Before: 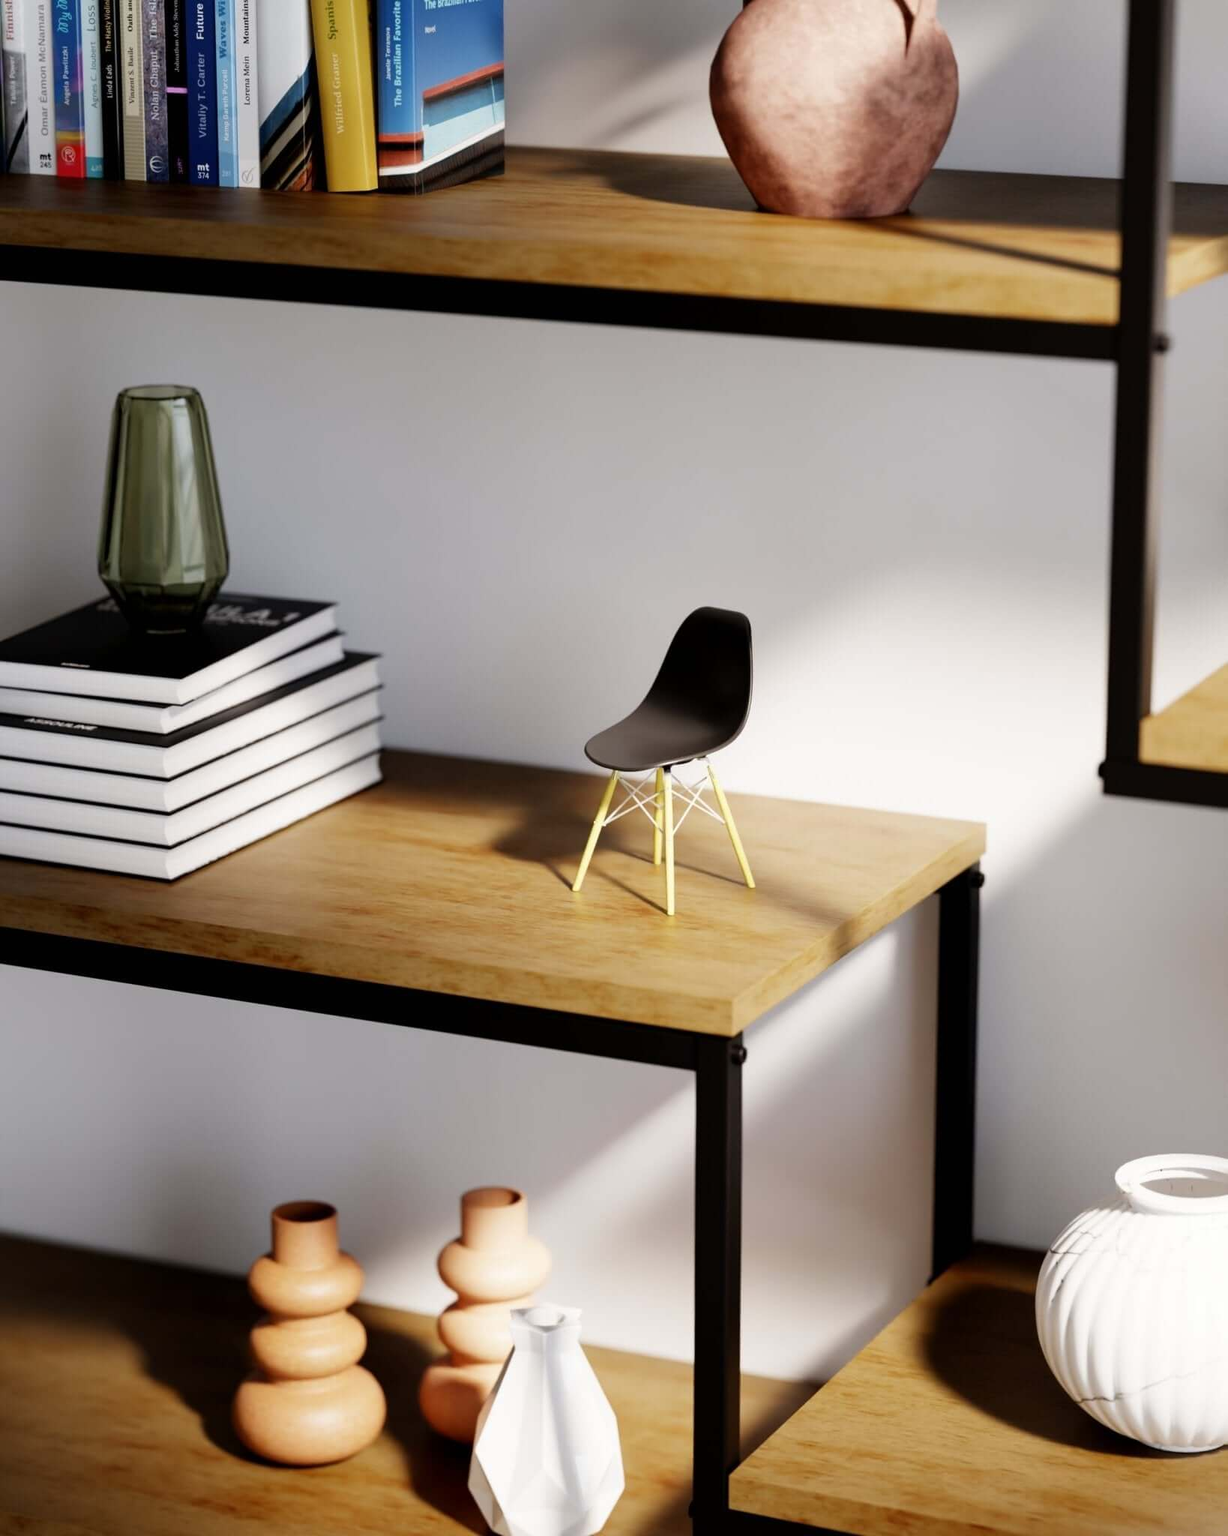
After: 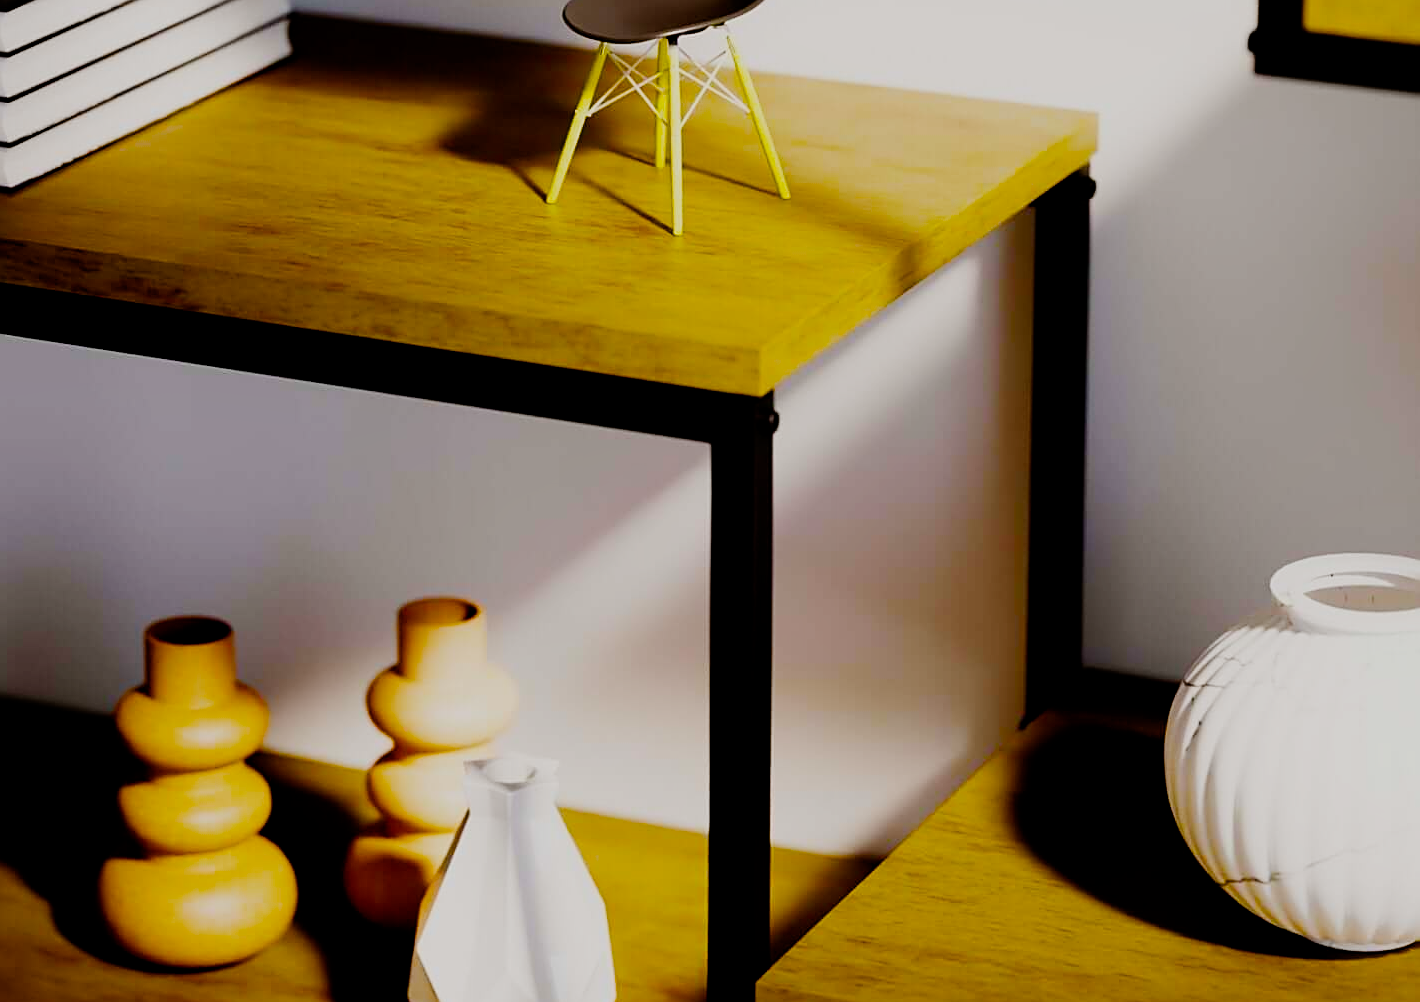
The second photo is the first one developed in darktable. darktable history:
sharpen: on, module defaults
tone equalizer: on, module defaults
color balance rgb: linear chroma grading › shadows -40%, linear chroma grading › highlights 40%, linear chroma grading › global chroma 45%, linear chroma grading › mid-tones -30%, perceptual saturation grading › global saturation 55%, perceptual saturation grading › highlights -50%, perceptual saturation grading › mid-tones 40%, perceptual saturation grading › shadows 30%, perceptual brilliance grading › global brilliance 20%, perceptual brilliance grading › shadows -40%, global vibrance 35%
filmic rgb: middle gray luminance 30%, black relative exposure -9 EV, white relative exposure 7 EV, threshold 6 EV, target black luminance 0%, hardness 2.94, latitude 2.04%, contrast 0.963, highlights saturation mix 5%, shadows ↔ highlights balance 12.16%, add noise in highlights 0, preserve chrominance no, color science v3 (2019), use custom middle-gray values true, iterations of high-quality reconstruction 0, contrast in highlights soft, enable highlight reconstruction true
contrast equalizer: octaves 7, y [[0.6 ×6], [0.55 ×6], [0 ×6], [0 ×6], [0 ×6]], mix -0.2
crop and rotate: left 13.306%, top 48.129%, bottom 2.928%
